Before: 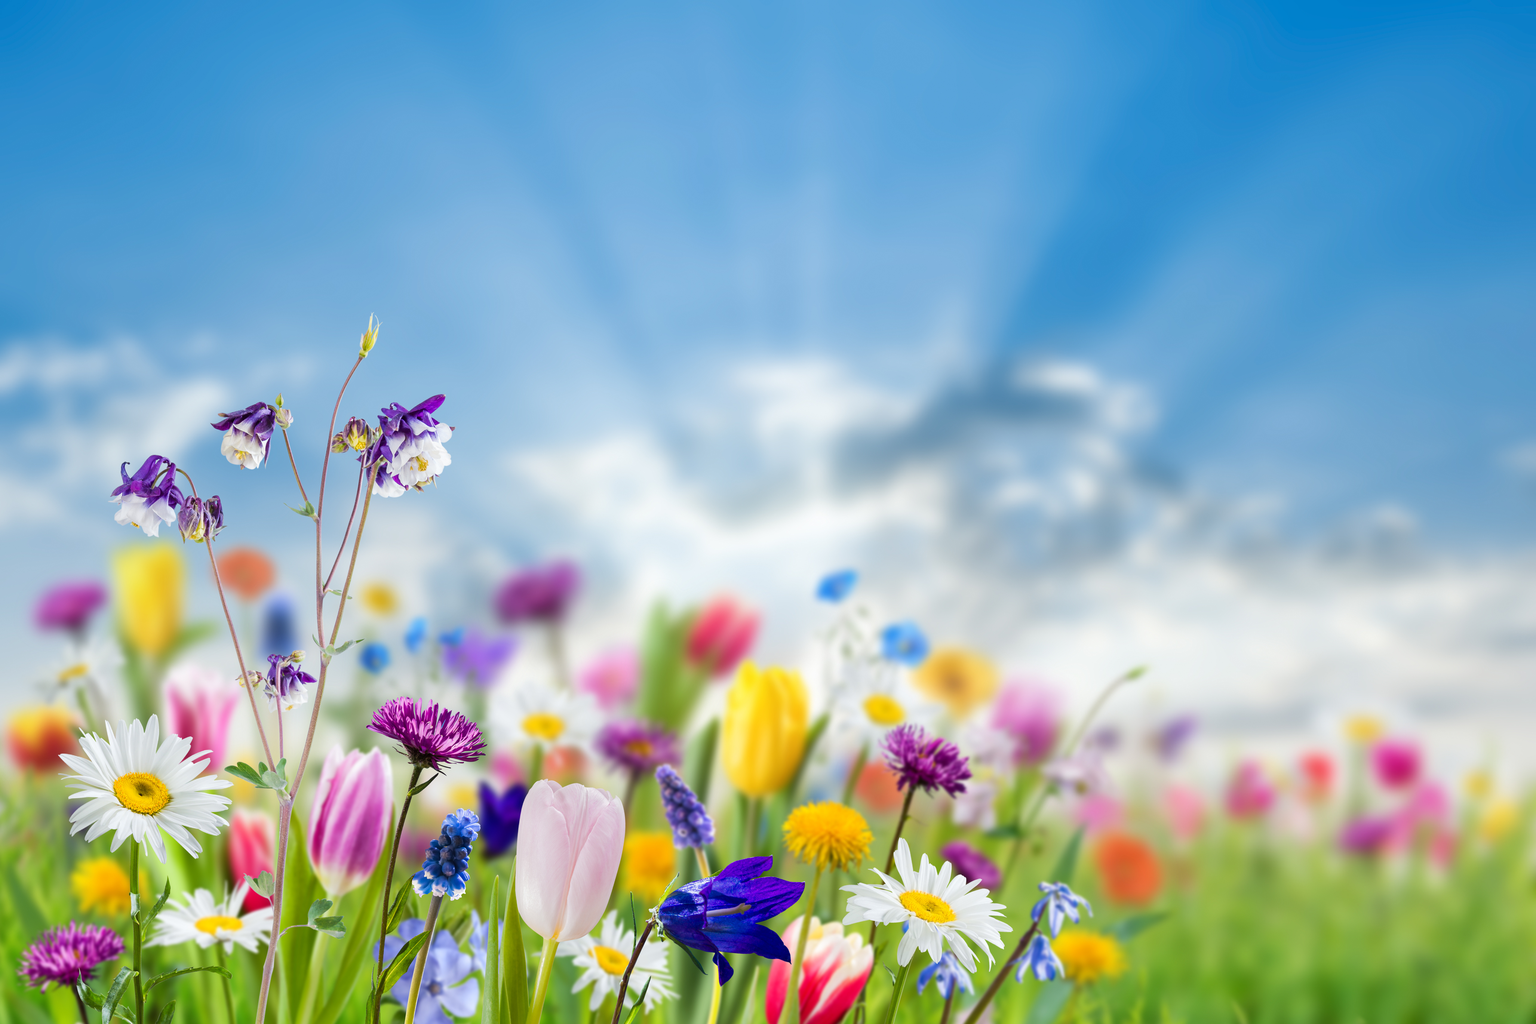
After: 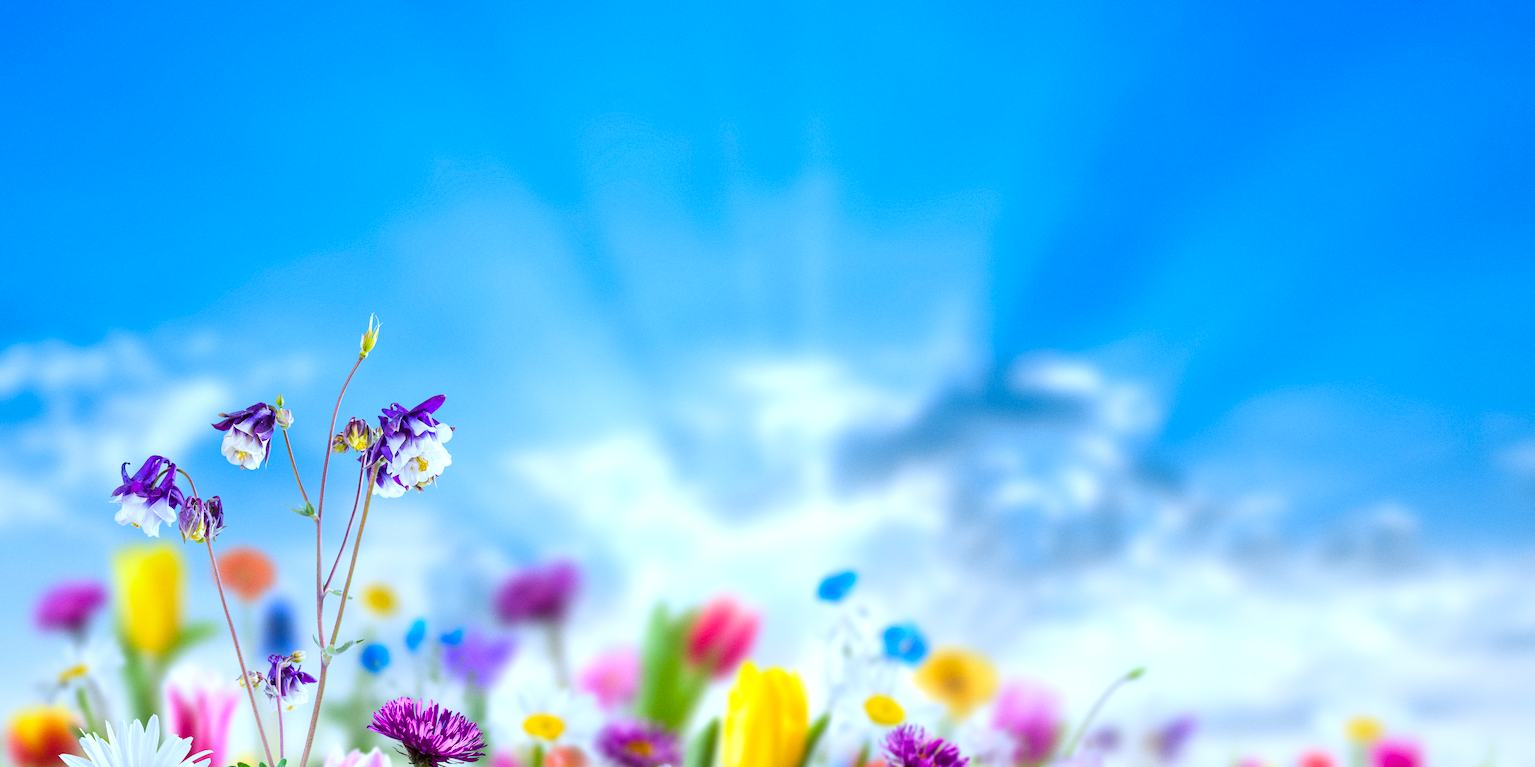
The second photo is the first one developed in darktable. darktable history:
crop: bottom 24.967%
grain: coarseness 0.09 ISO
color calibration: x 0.37, y 0.377, temperature 4289.93 K
color balance: lift [1, 1.001, 0.999, 1.001], gamma [1, 1.004, 1.007, 0.993], gain [1, 0.991, 0.987, 1.013], contrast 10%, output saturation 120%
